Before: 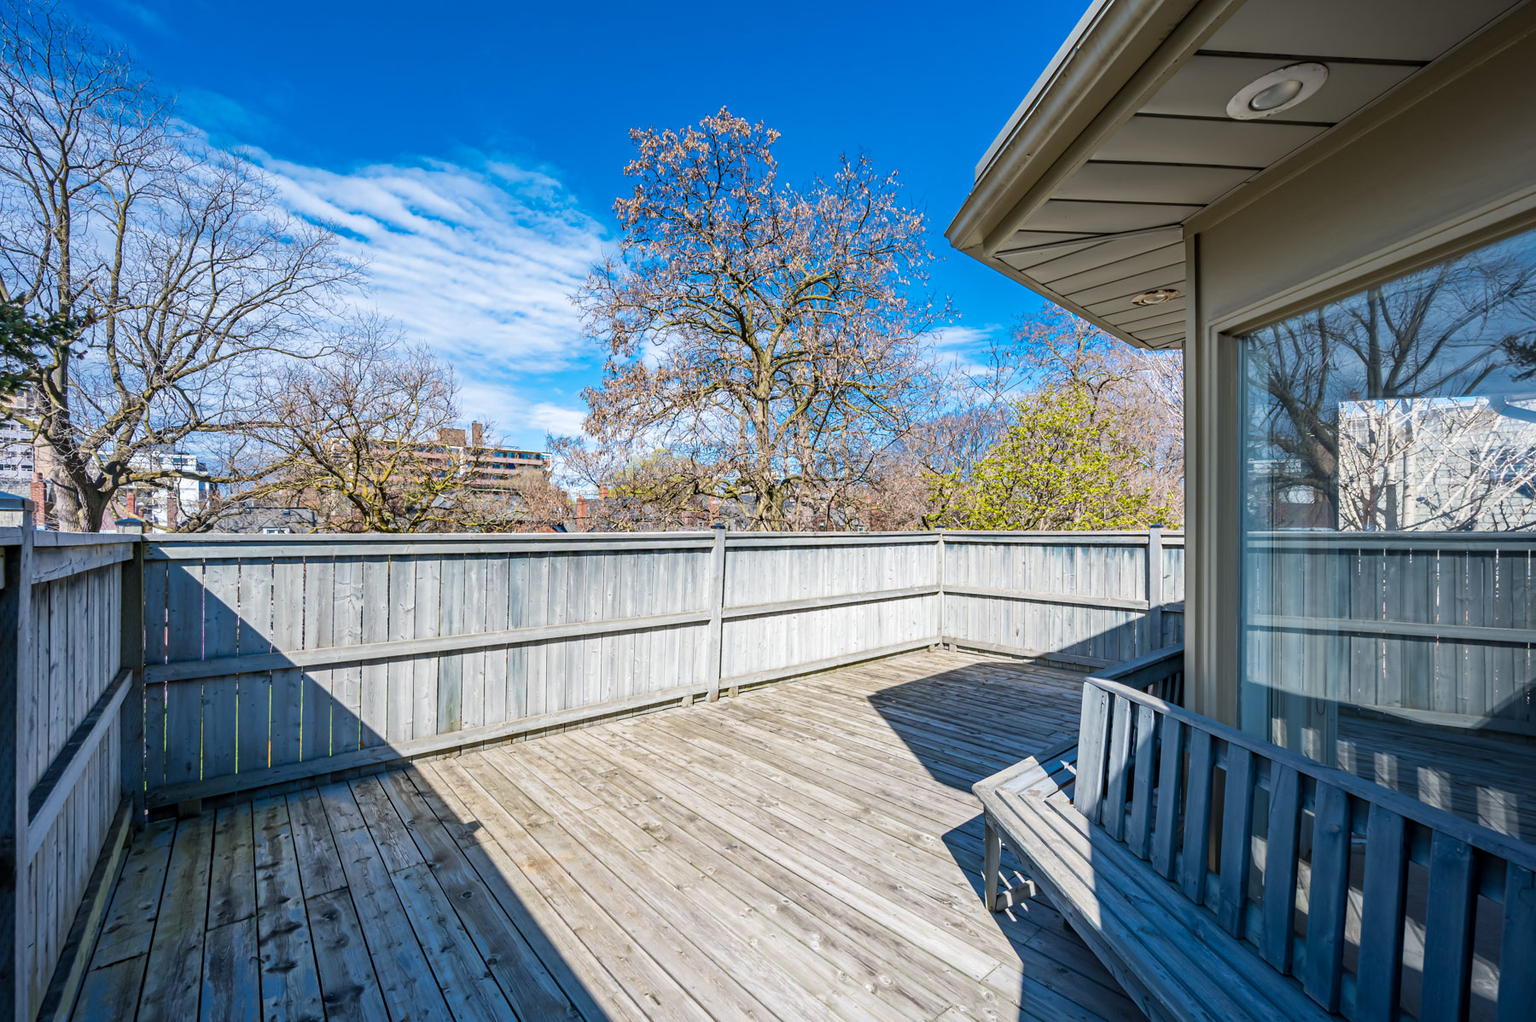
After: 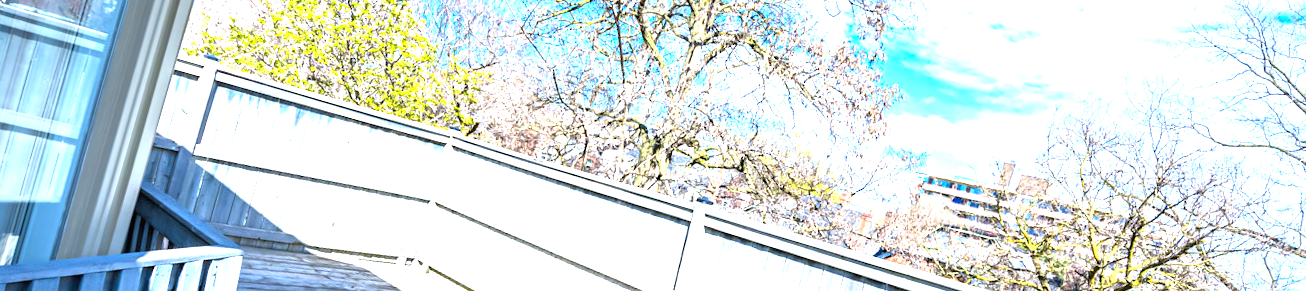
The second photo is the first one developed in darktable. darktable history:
white balance: red 0.924, blue 1.095
crop and rotate: angle 16.12°, top 30.835%, bottom 35.653%
exposure: black level correction 0, exposure 1.675 EV, compensate exposure bias true, compensate highlight preservation false
